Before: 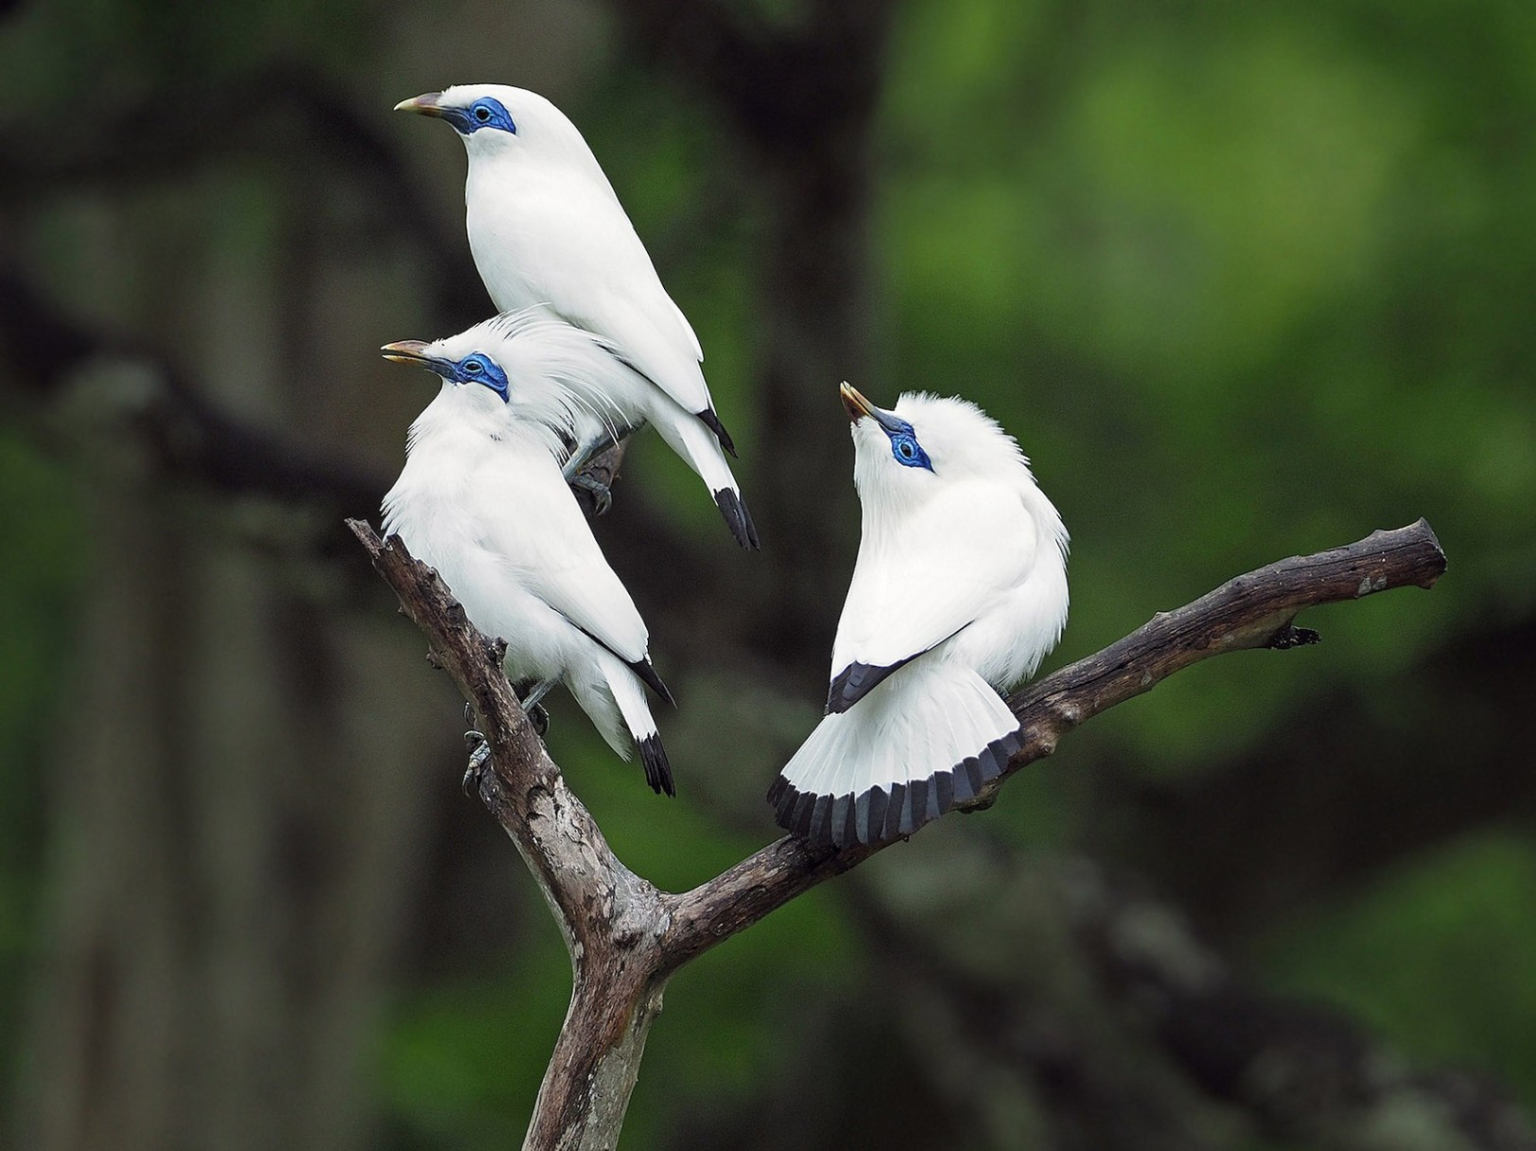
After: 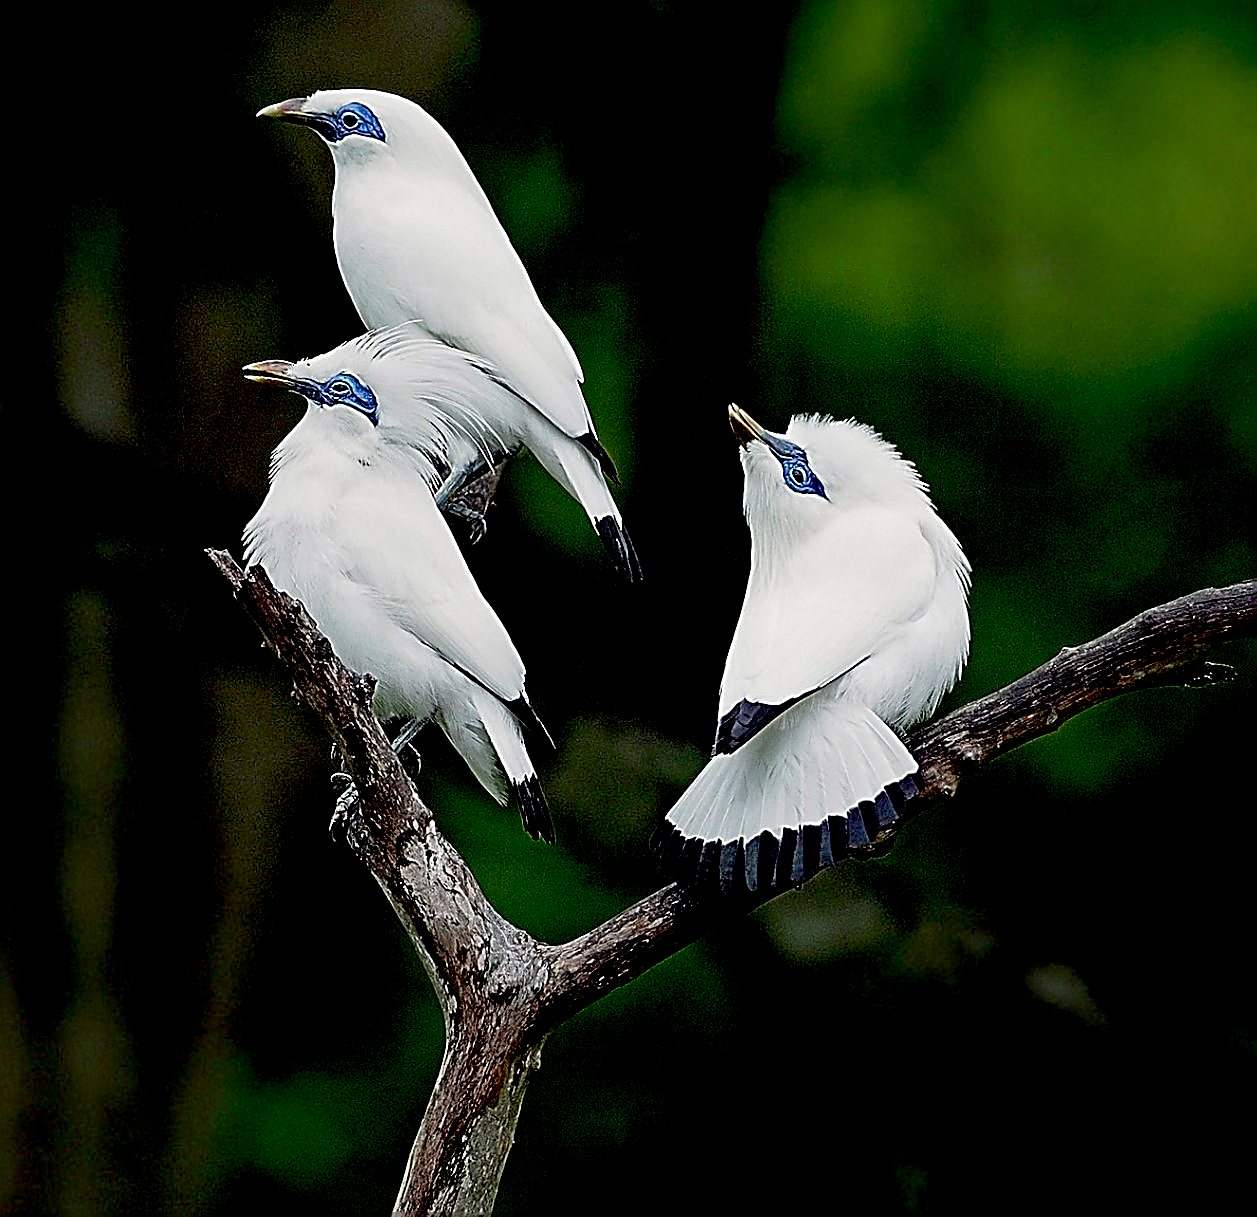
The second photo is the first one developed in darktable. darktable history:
sharpen: amount 1.875
exposure: black level correction 0.045, exposure -0.234 EV, compensate highlight preservation false
crop: left 9.885%, right 12.713%
